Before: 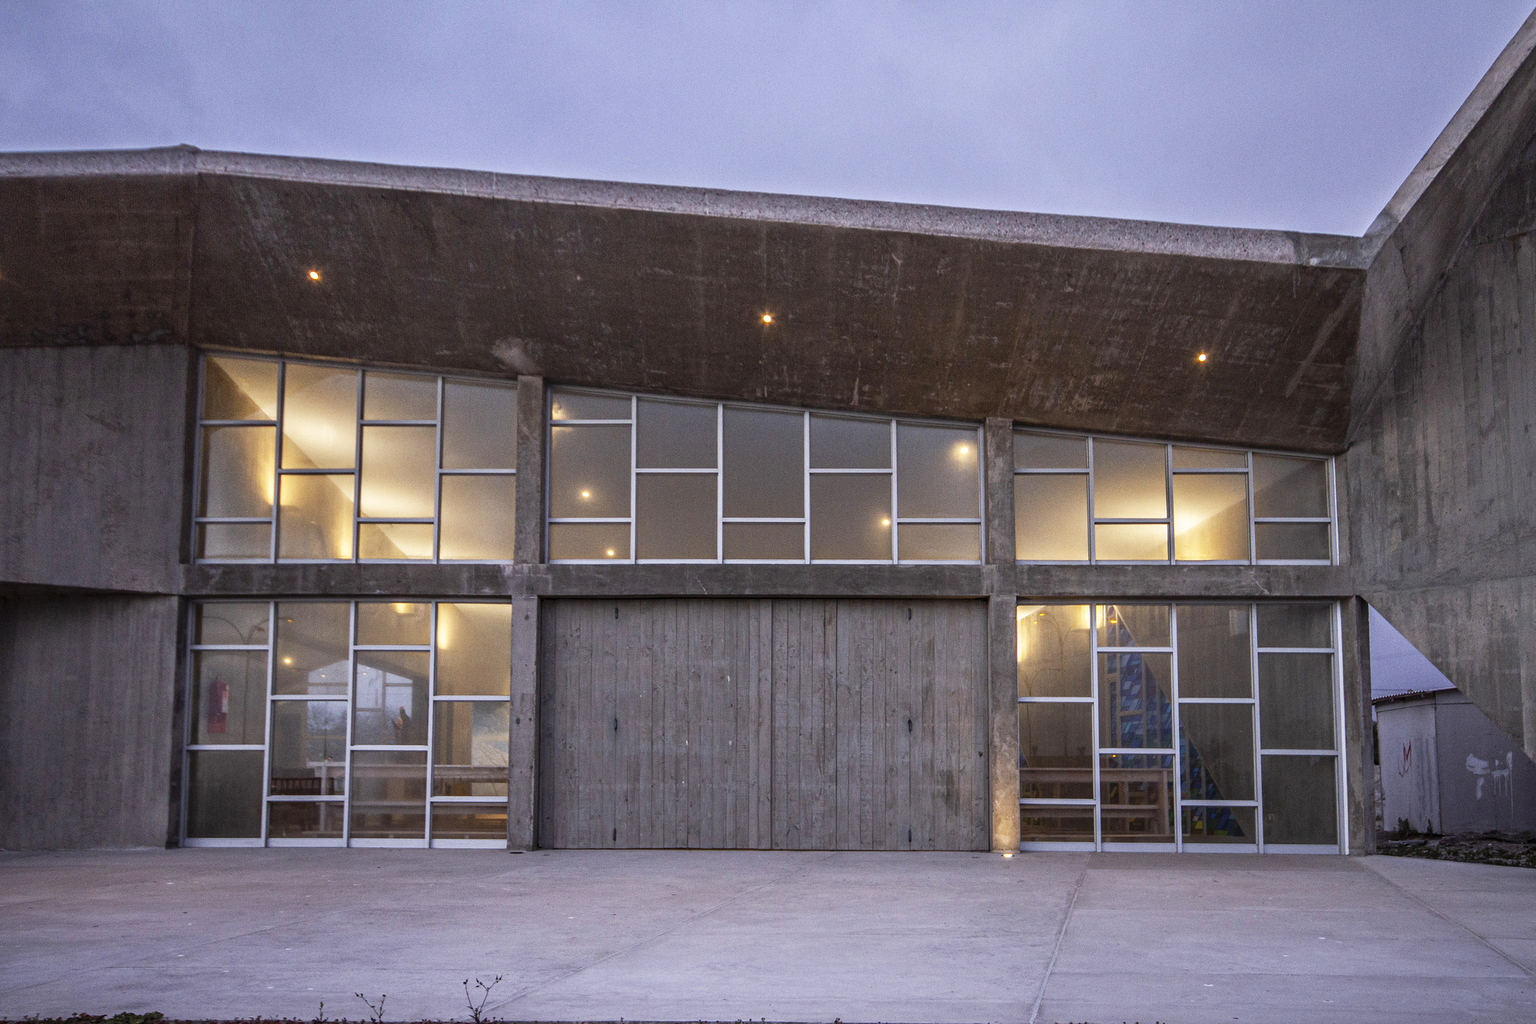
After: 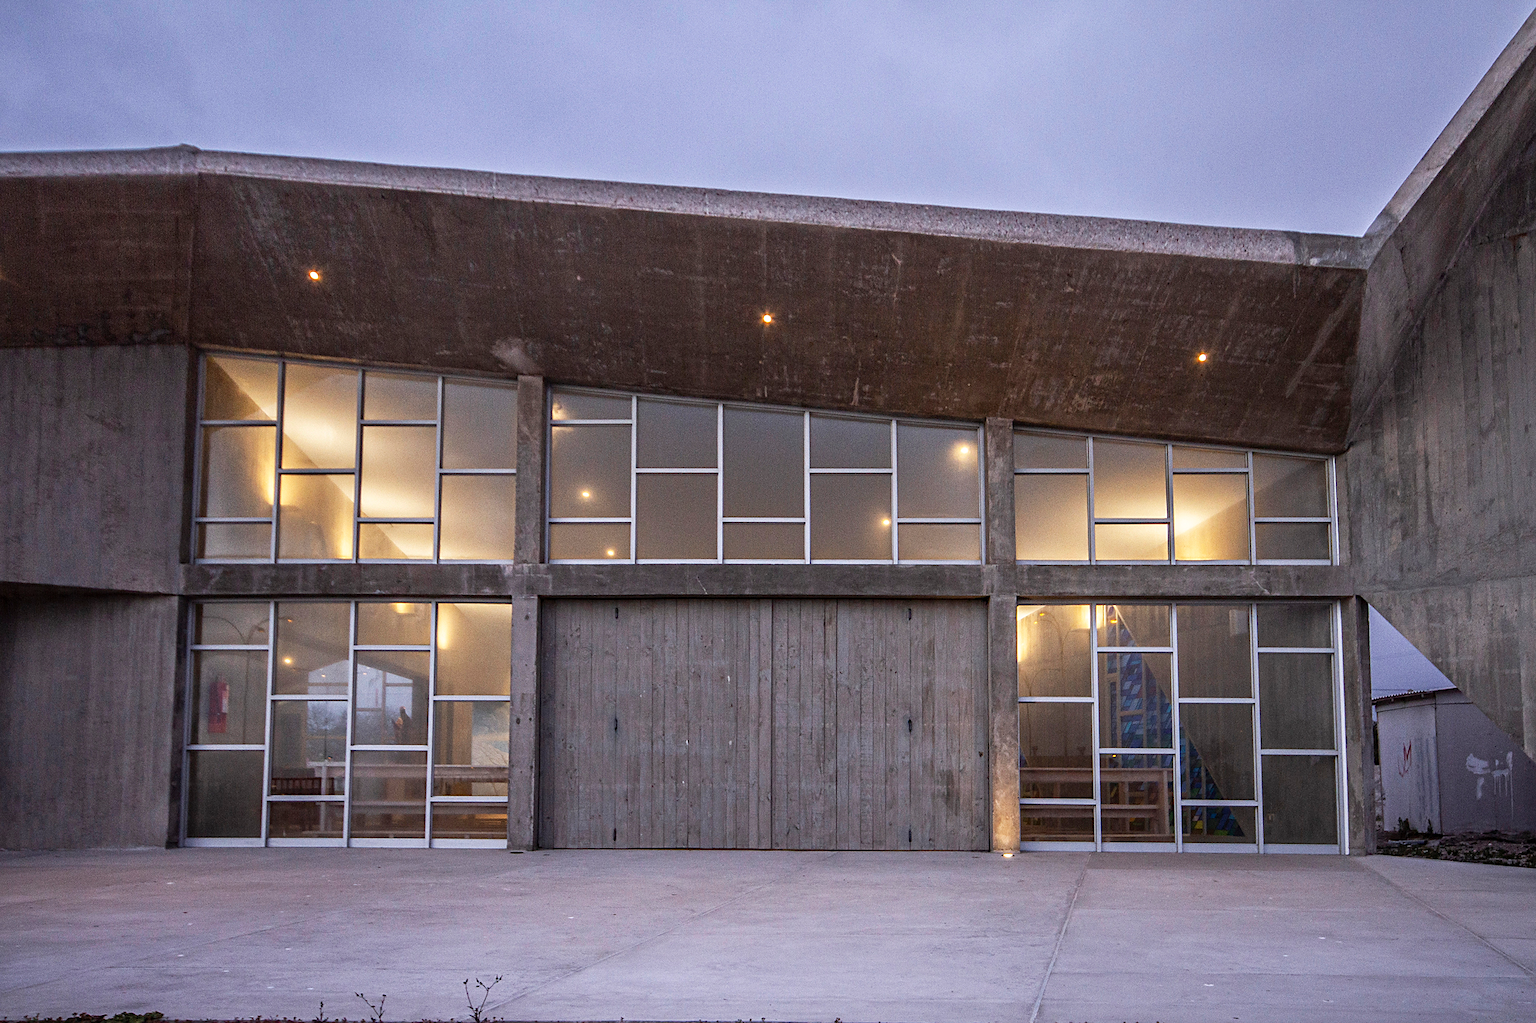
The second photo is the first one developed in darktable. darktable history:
sharpen: radius 1.878, amount 0.393, threshold 1.698
